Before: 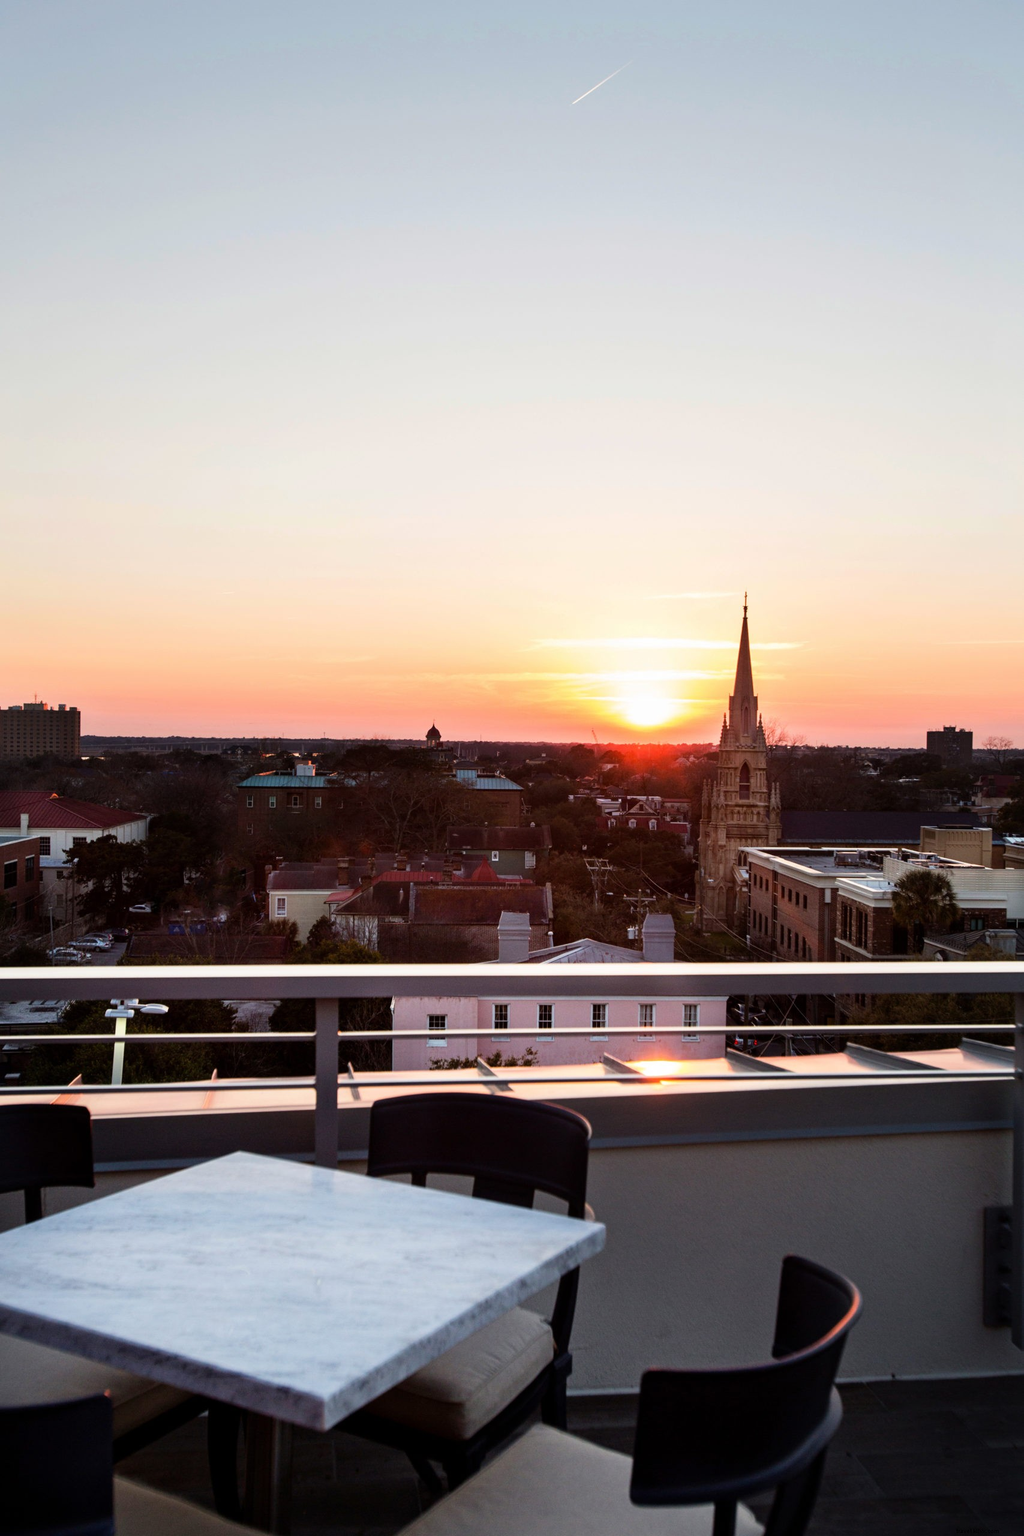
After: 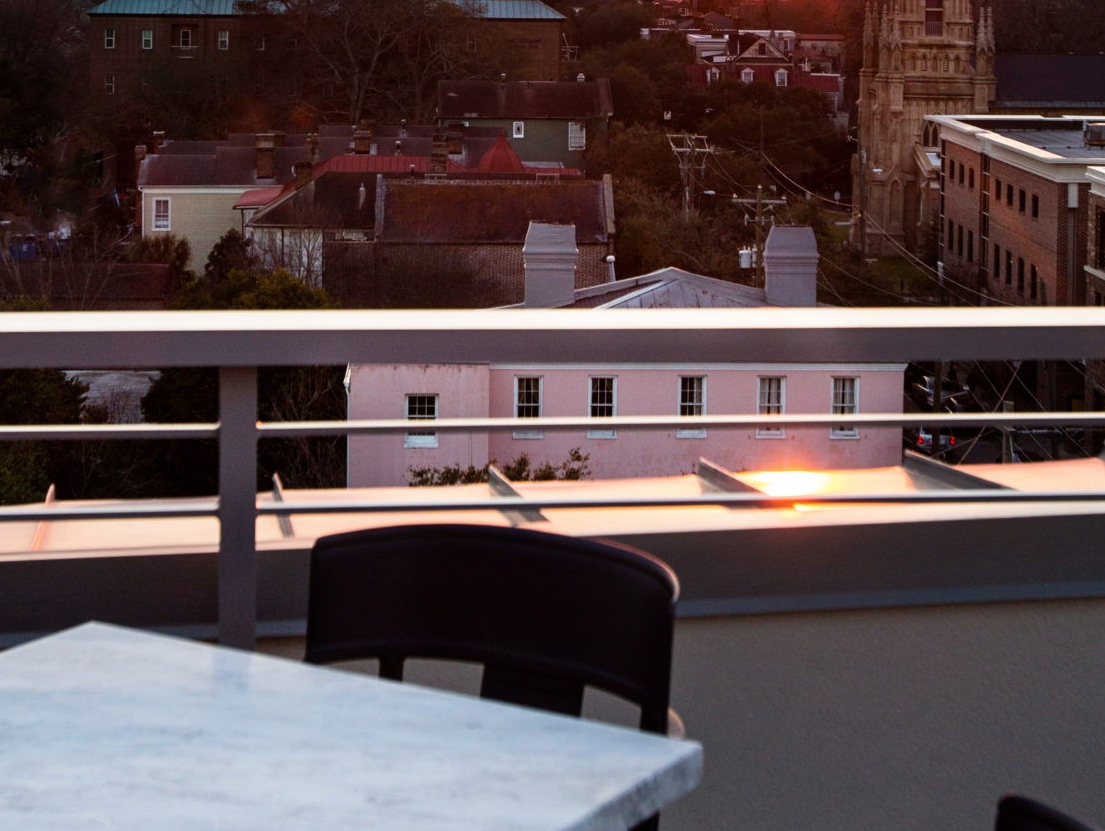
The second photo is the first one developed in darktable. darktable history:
crop: left 18.037%, top 50.685%, right 17.181%, bottom 16.847%
